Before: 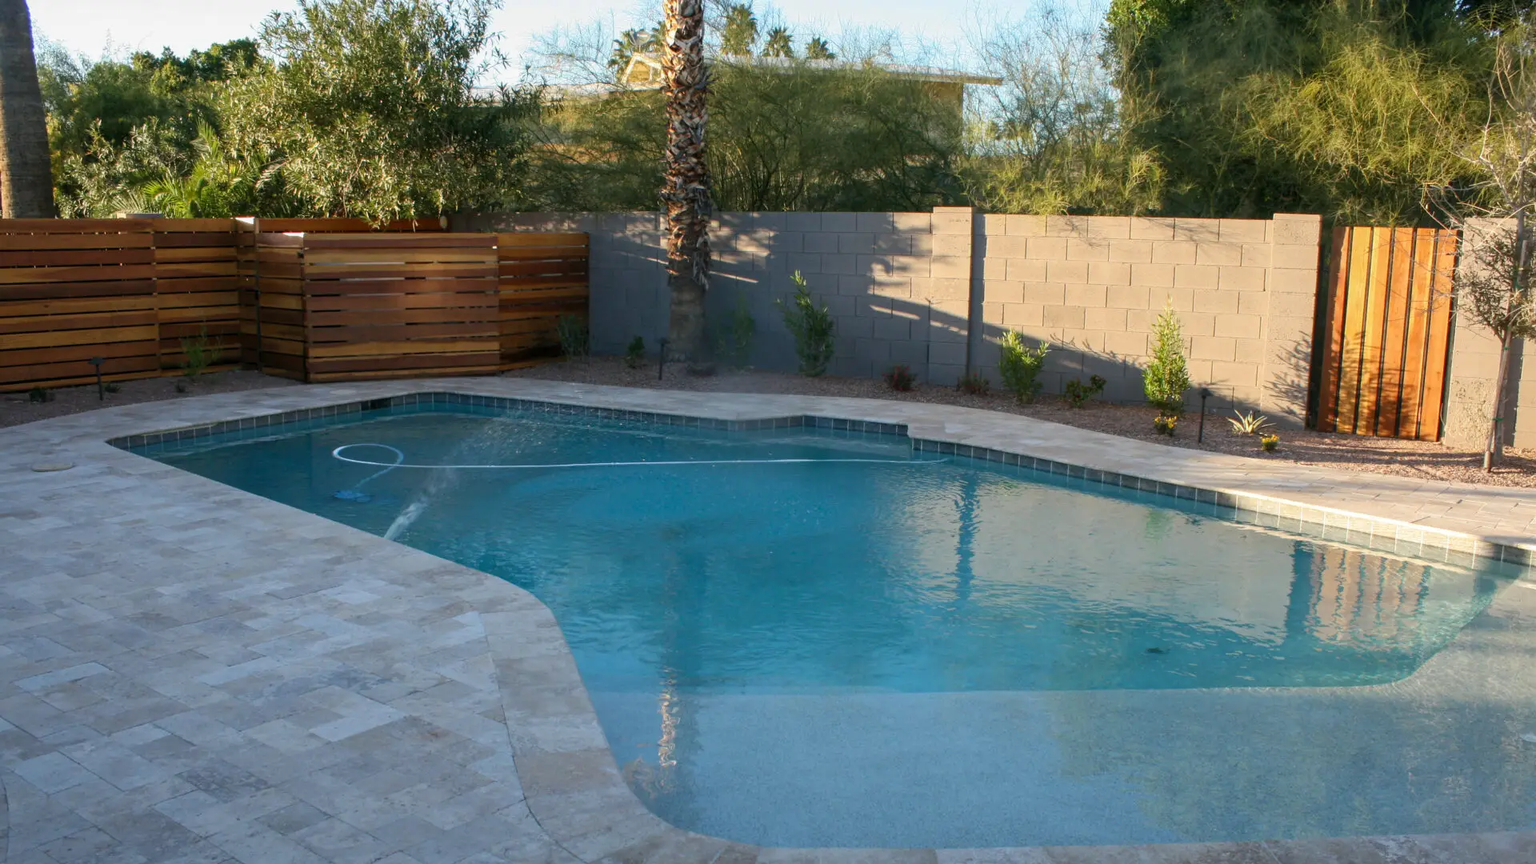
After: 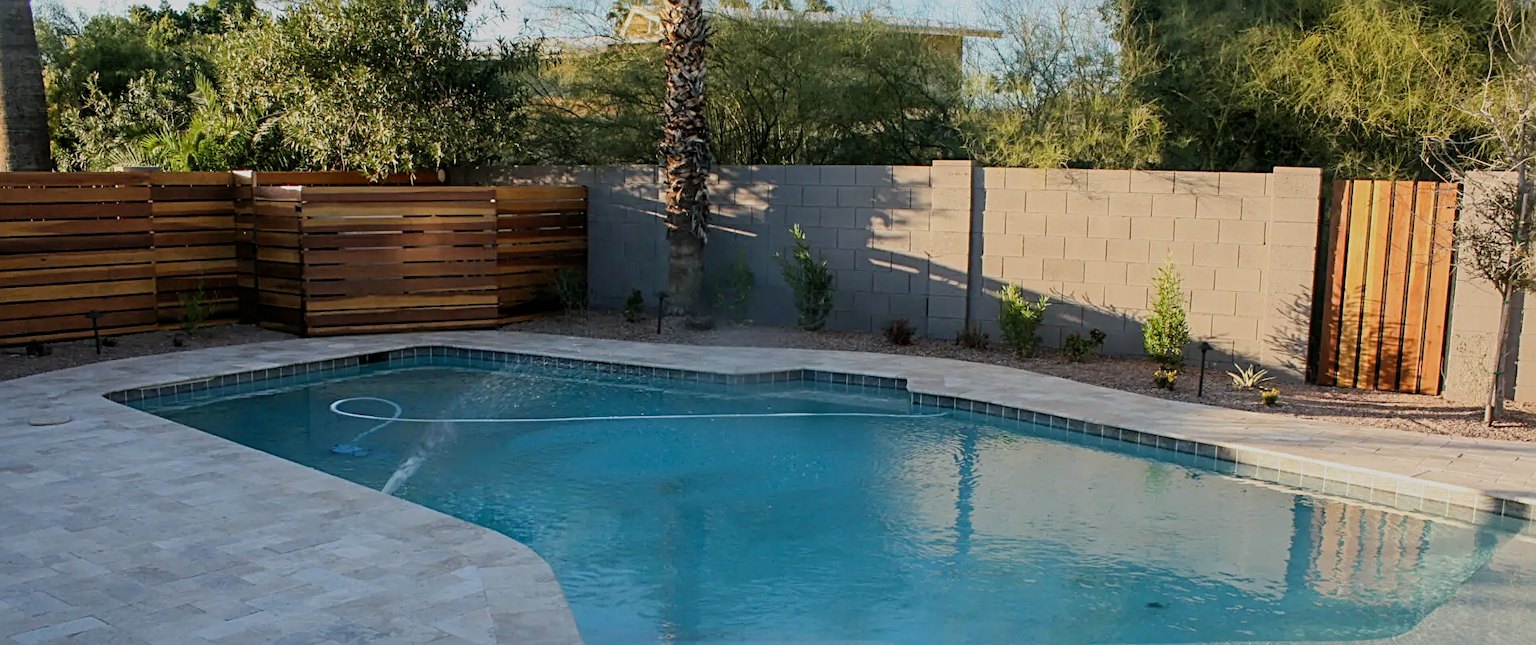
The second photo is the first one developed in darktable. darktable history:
sharpen: radius 3.075
filmic rgb: black relative exposure -7.65 EV, white relative exposure 4.56 EV, threshold 3.02 EV, hardness 3.61, enable highlight reconstruction true
crop: left 0.21%, top 5.509%, bottom 19.926%
